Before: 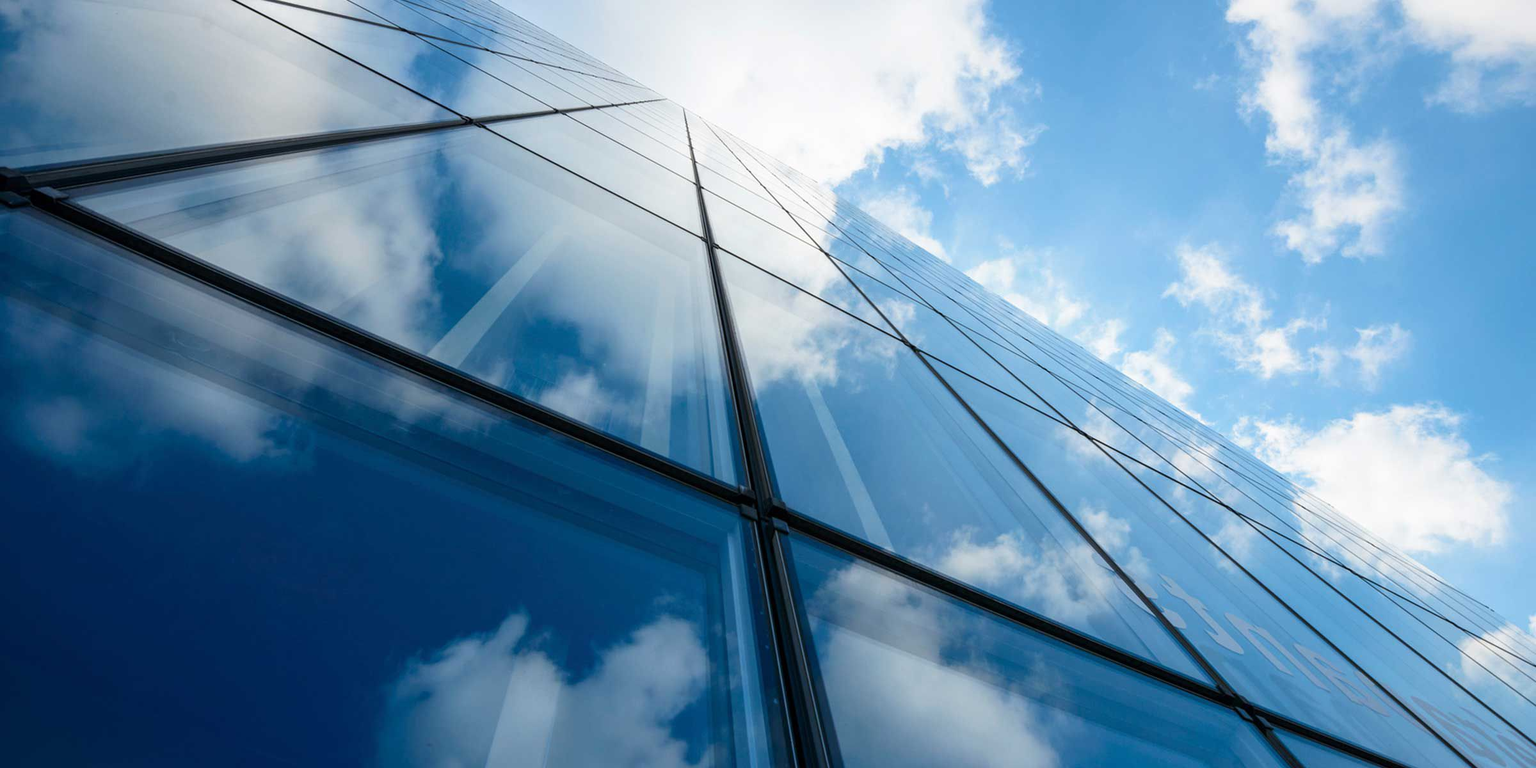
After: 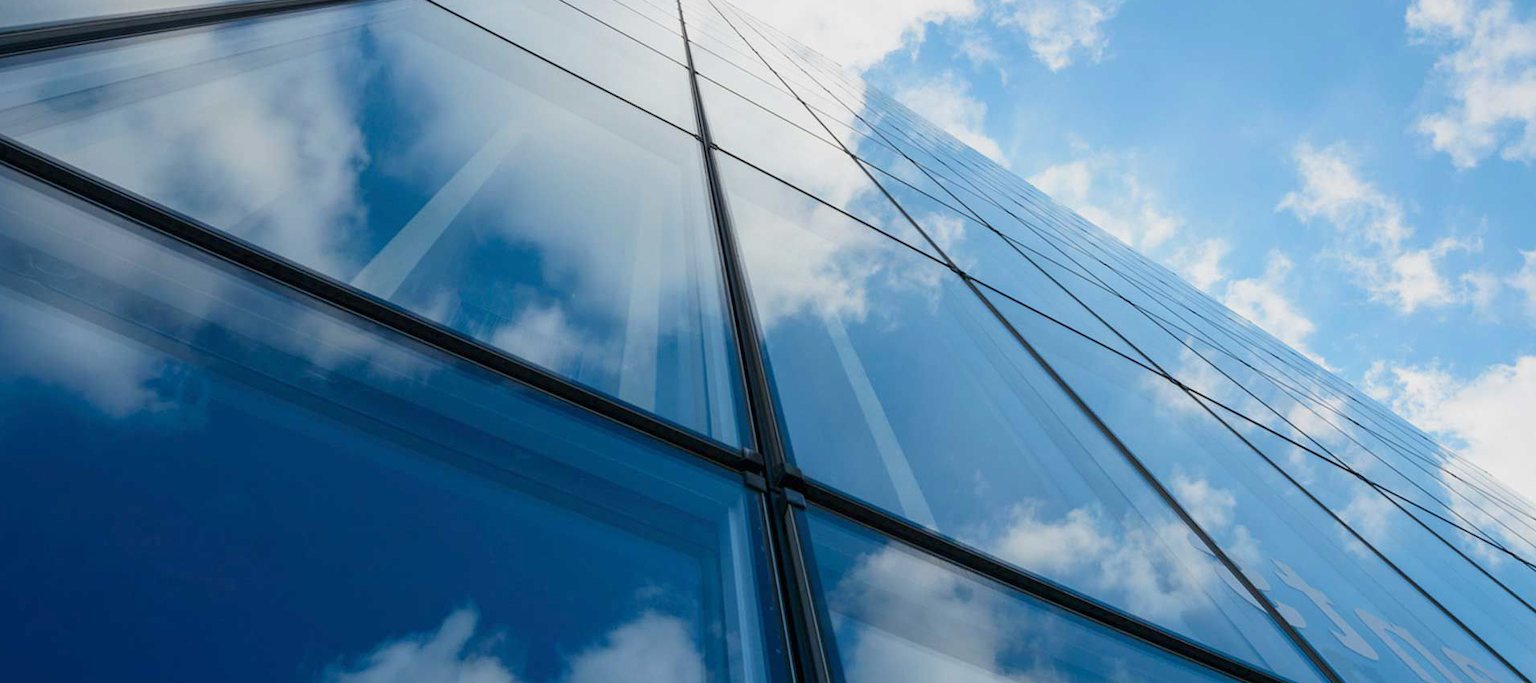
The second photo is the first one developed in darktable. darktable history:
crop: left 9.712%, top 16.928%, right 10.845%, bottom 12.332%
white balance: emerald 1
color balance rgb: contrast -10%
